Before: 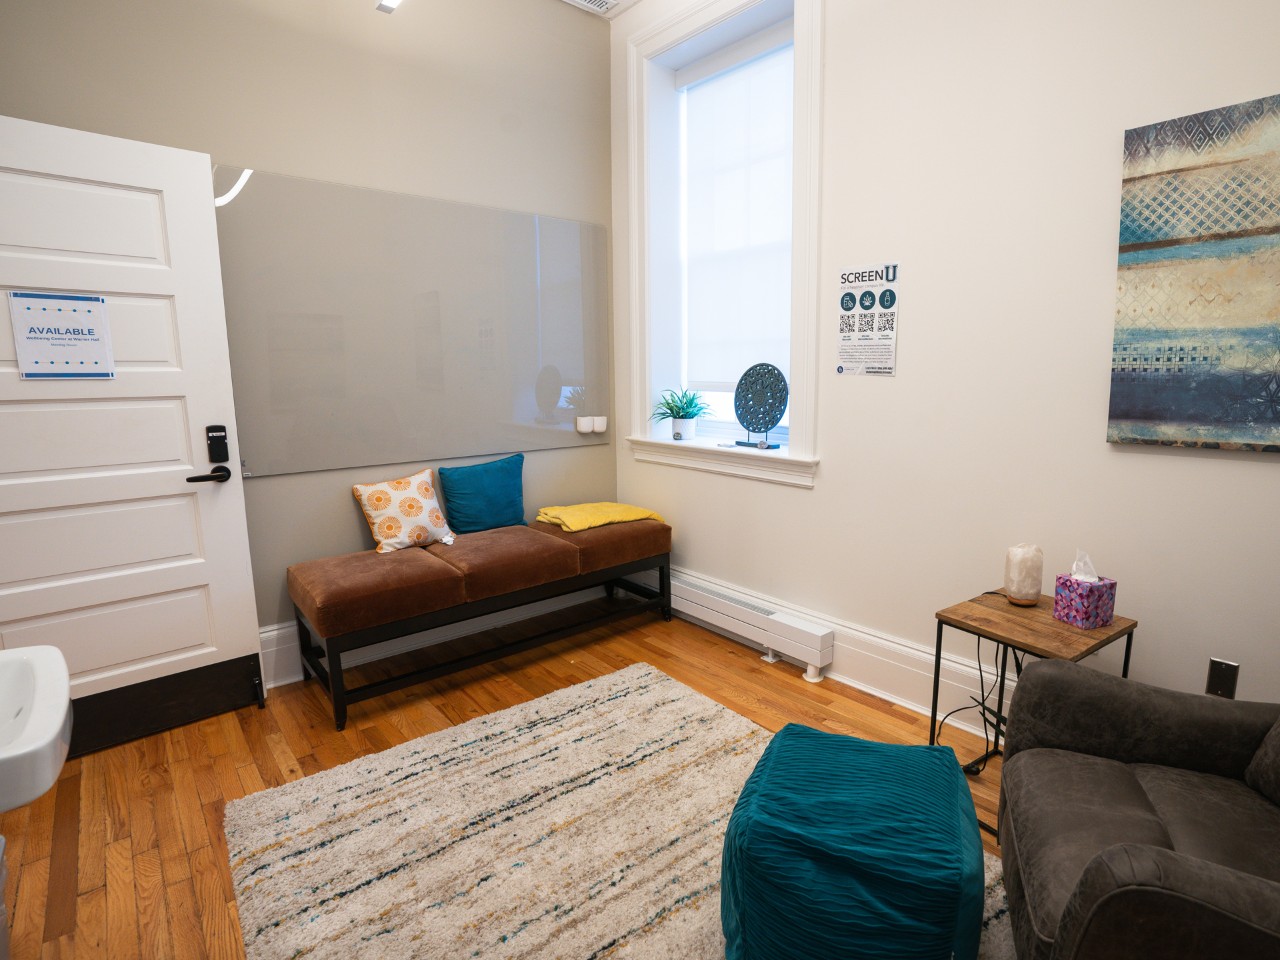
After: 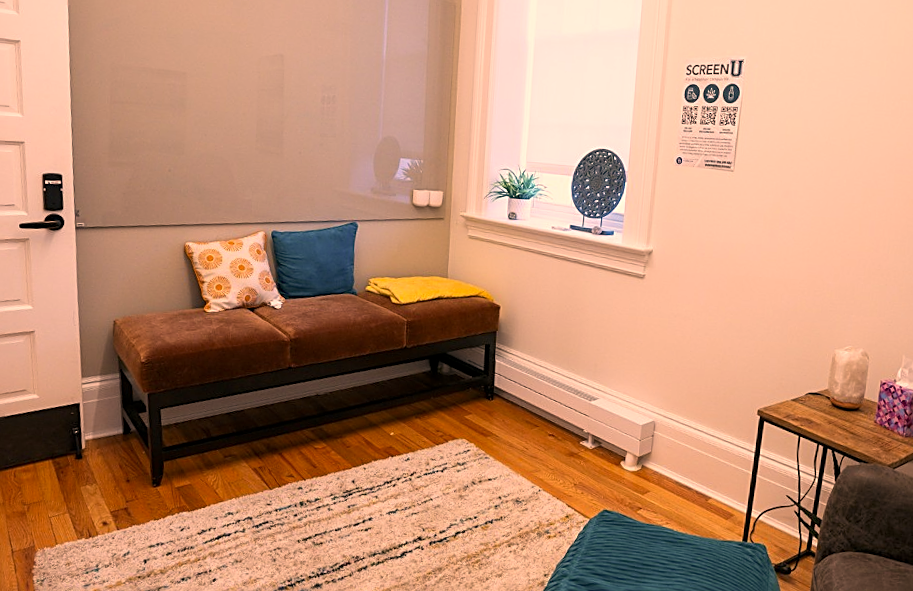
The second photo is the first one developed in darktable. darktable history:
crop and rotate: angle -3.94°, left 9.875%, top 20.939%, right 12.421%, bottom 11.923%
color correction: highlights a* 21.97, highlights b* 22.11
sharpen: on, module defaults
local contrast: highlights 104%, shadows 100%, detail 119%, midtone range 0.2
